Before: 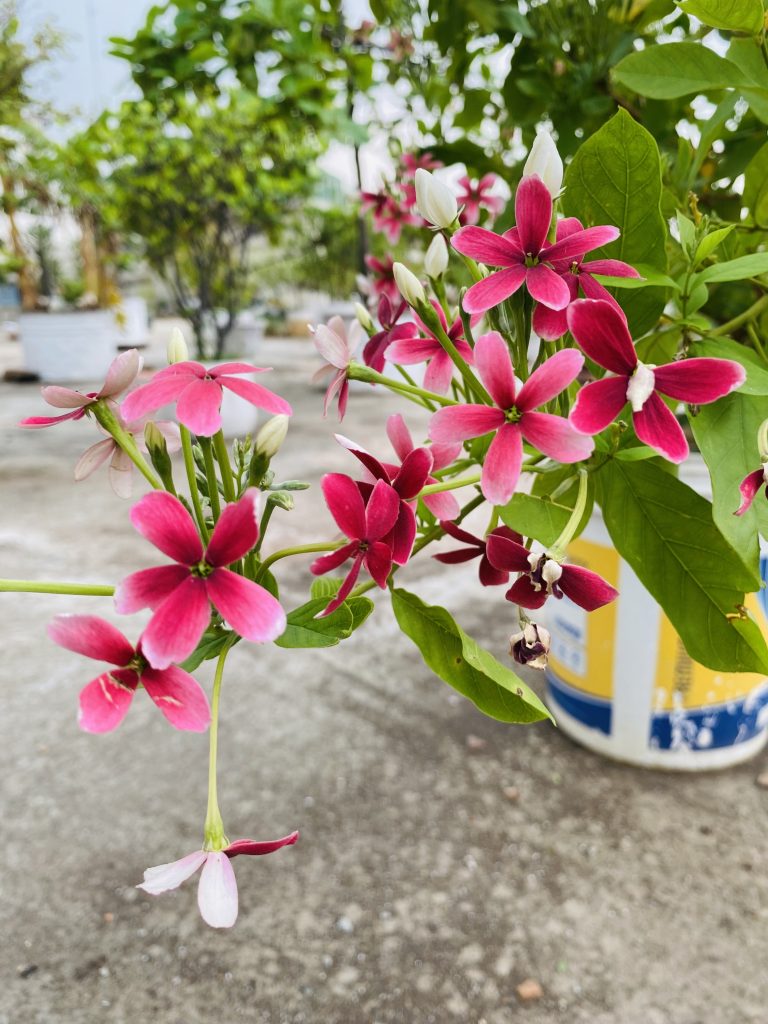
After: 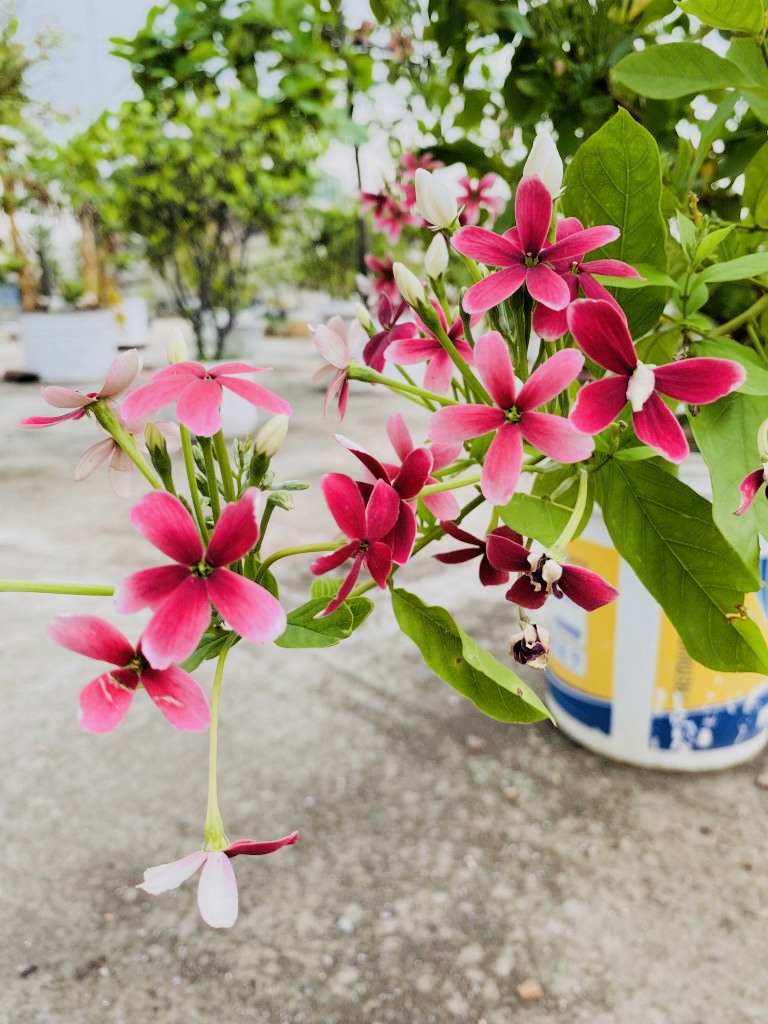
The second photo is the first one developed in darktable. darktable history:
filmic rgb: black relative exposure -7.65 EV, white relative exposure 4.56 EV, hardness 3.61, contrast 1.062
tone equalizer: -8 EV -0.422 EV, -7 EV -0.389 EV, -6 EV -0.303 EV, -5 EV -0.215 EV, -3 EV 0.237 EV, -2 EV 0.31 EV, -1 EV 0.39 EV, +0 EV 0.43 EV
